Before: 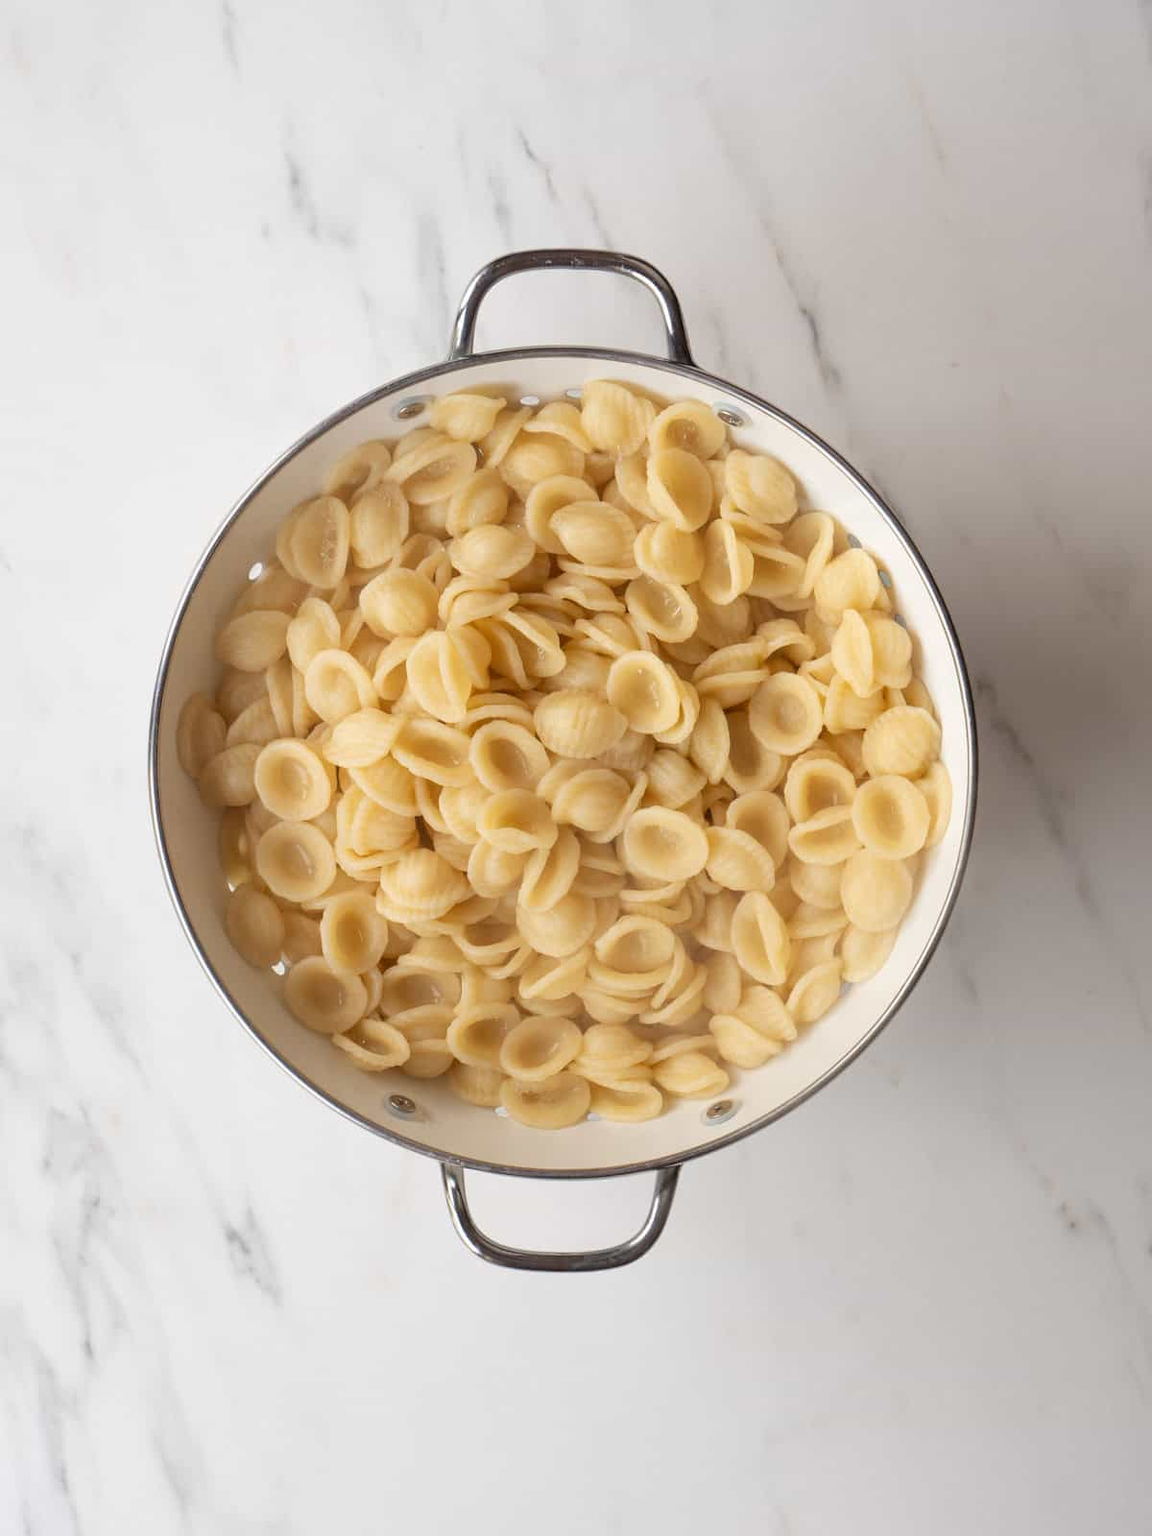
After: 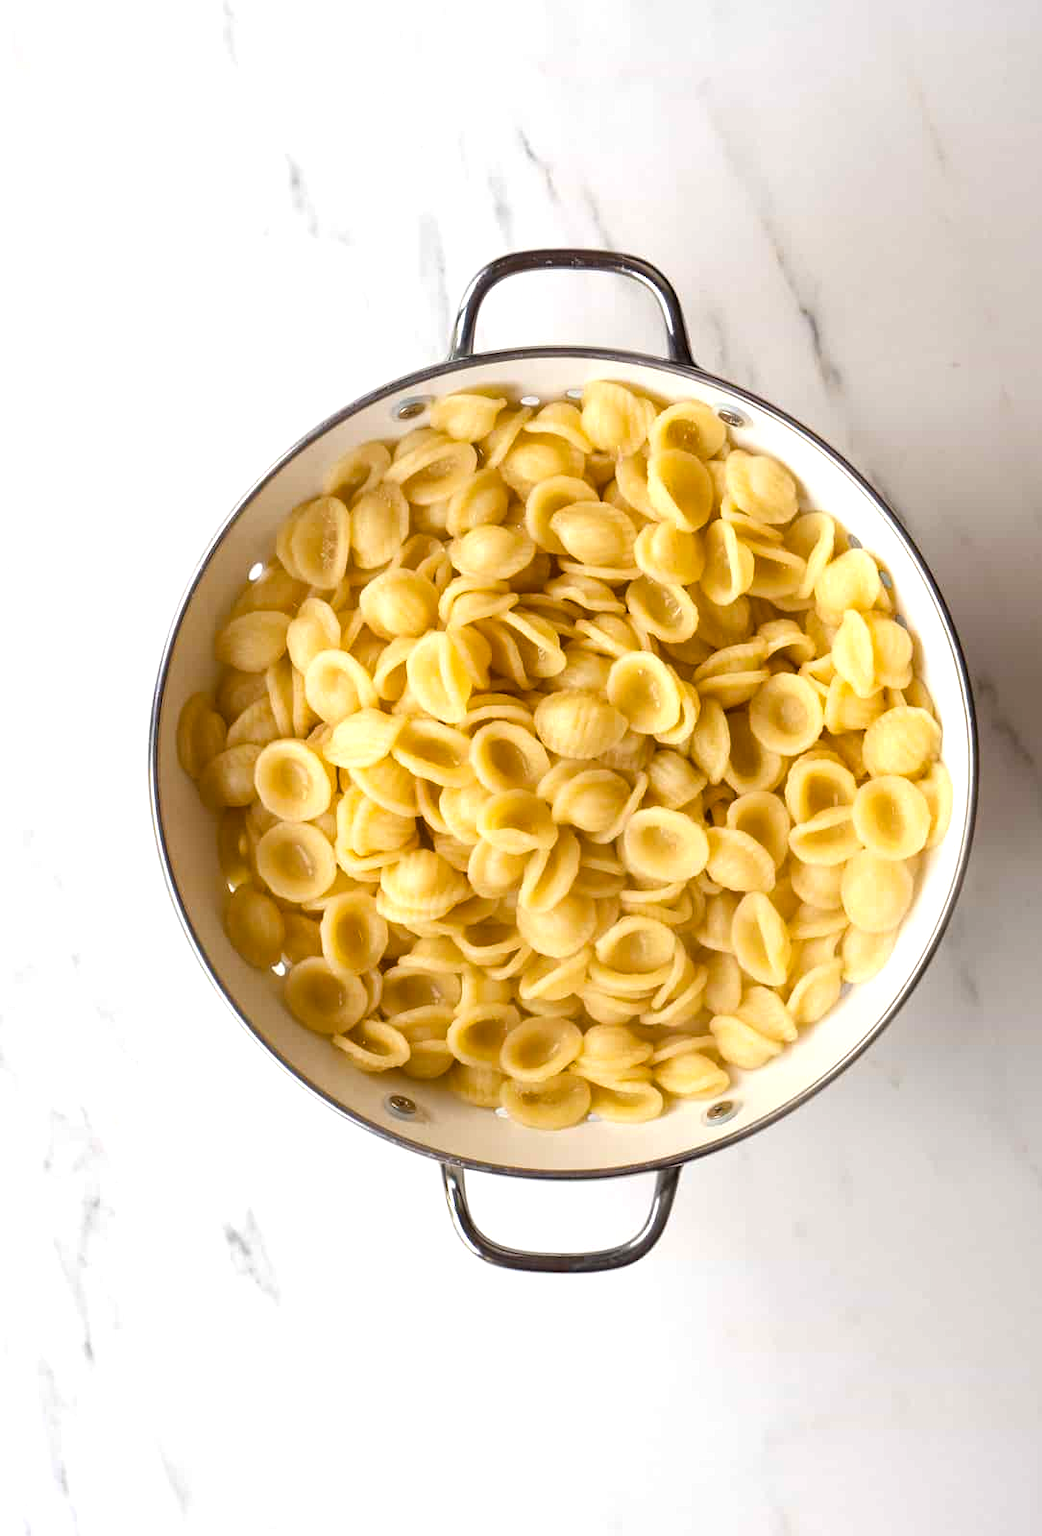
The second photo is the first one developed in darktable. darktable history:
color balance rgb: linear chroma grading › global chroma 16.62%, perceptual saturation grading › highlights -8.63%, perceptual saturation grading › mid-tones 18.66%, perceptual saturation grading › shadows 28.49%, perceptual brilliance grading › highlights 14.22%, perceptual brilliance grading › shadows -18.96%, global vibrance 27.71%
crop: right 9.509%, bottom 0.031%
